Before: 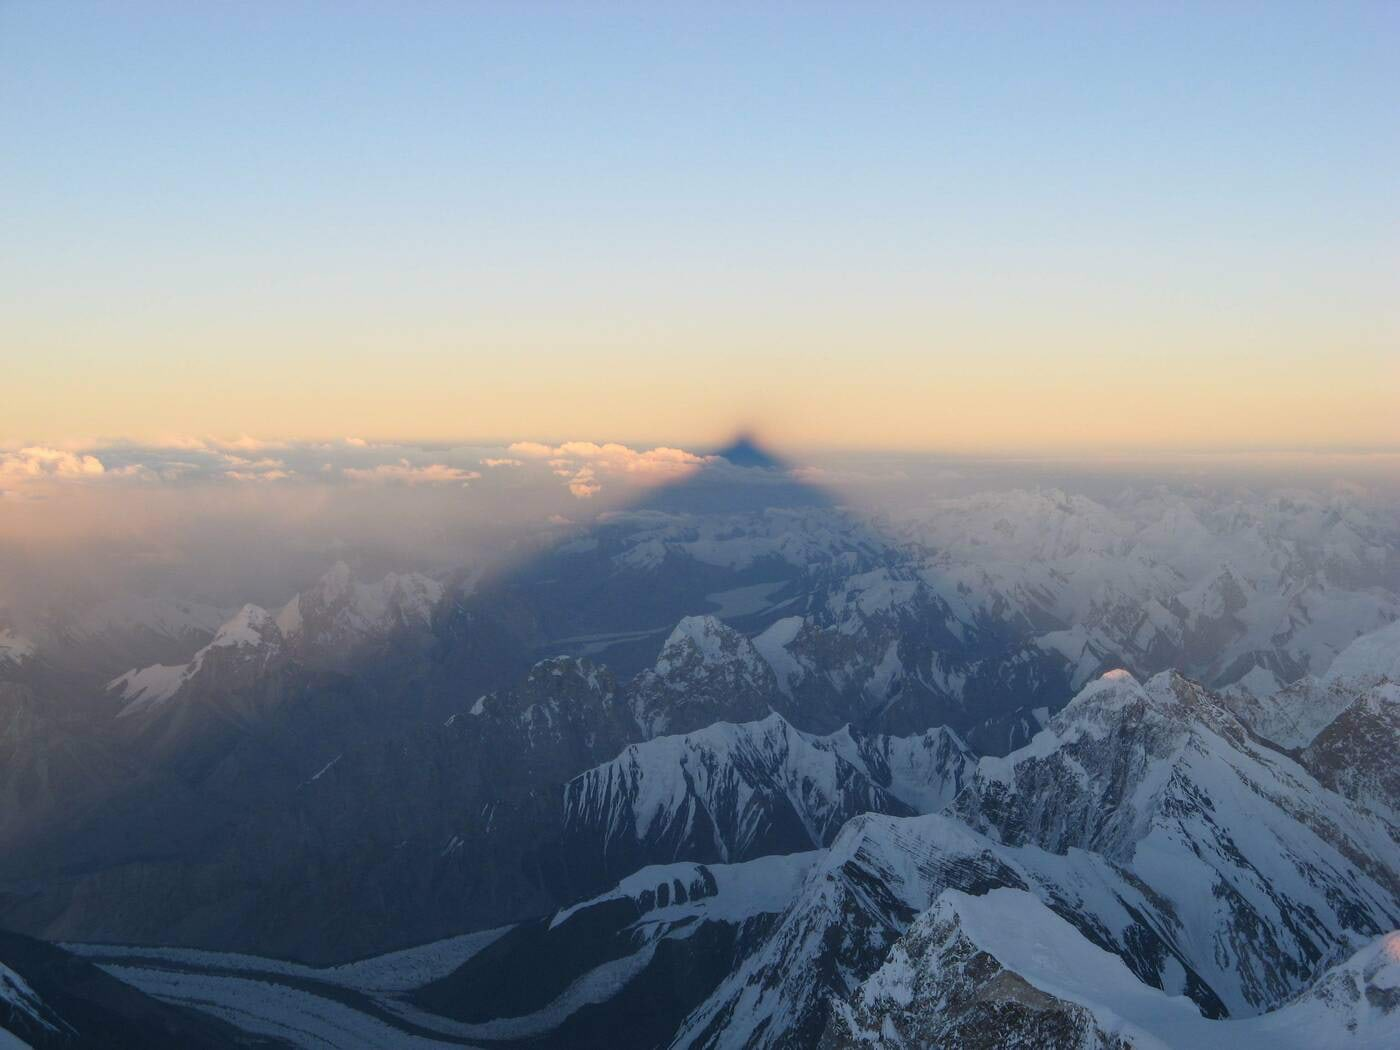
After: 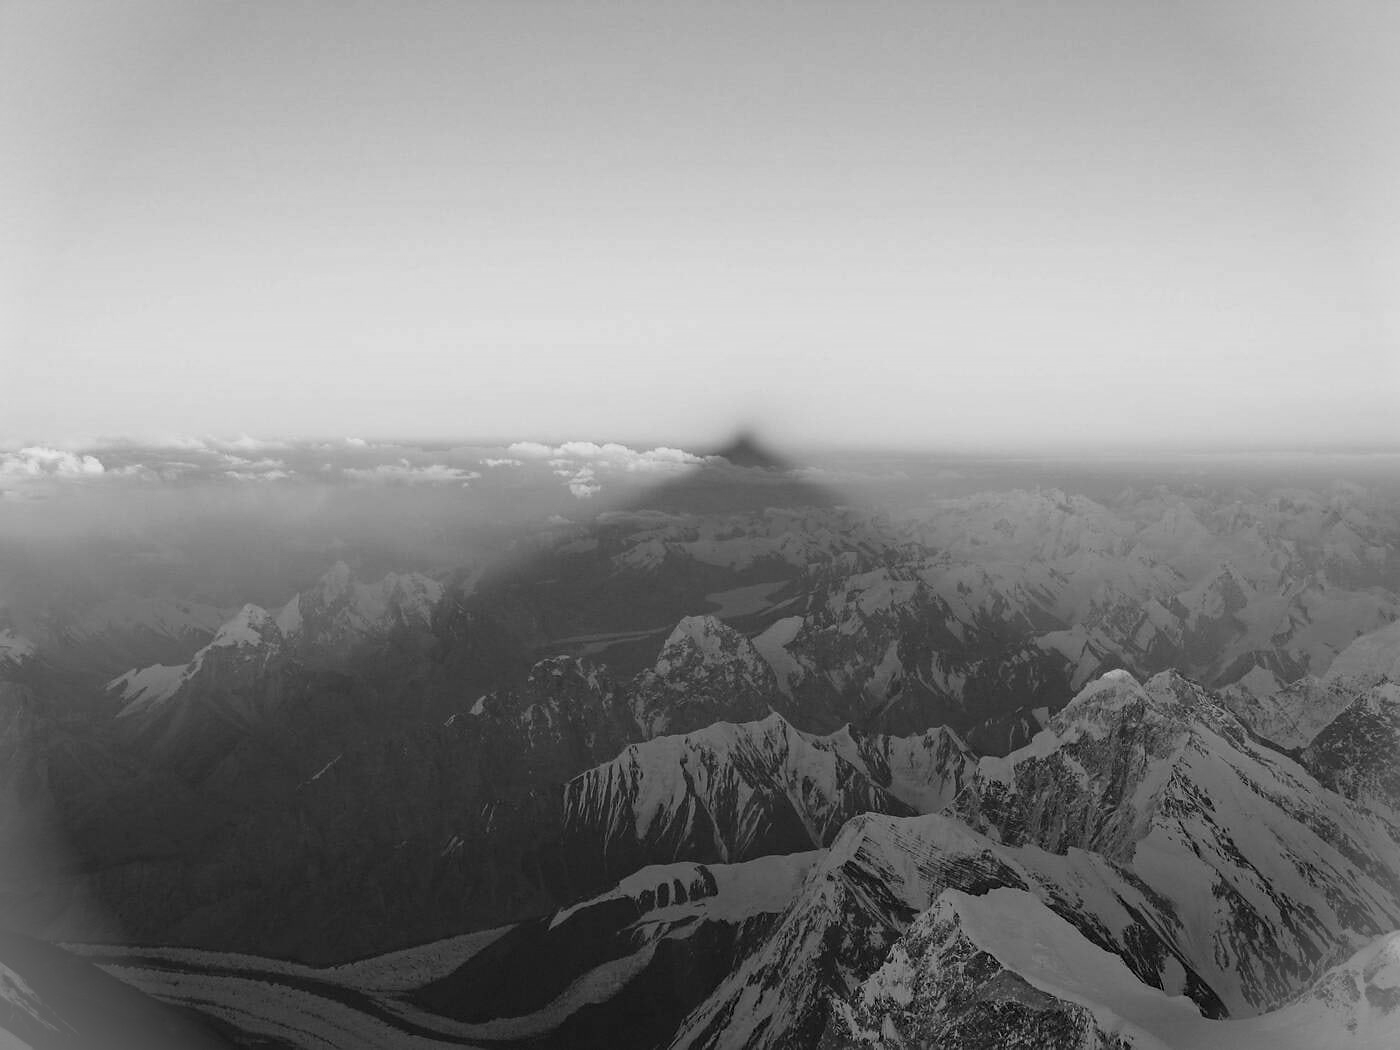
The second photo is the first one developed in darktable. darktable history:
sharpen: radius 1.559, amount 0.373, threshold 1.271
haze removal: compatibility mode true, adaptive false
monochrome: a 16.06, b 15.48, size 1
vignetting: fall-off start 100%, brightness 0.3, saturation 0
